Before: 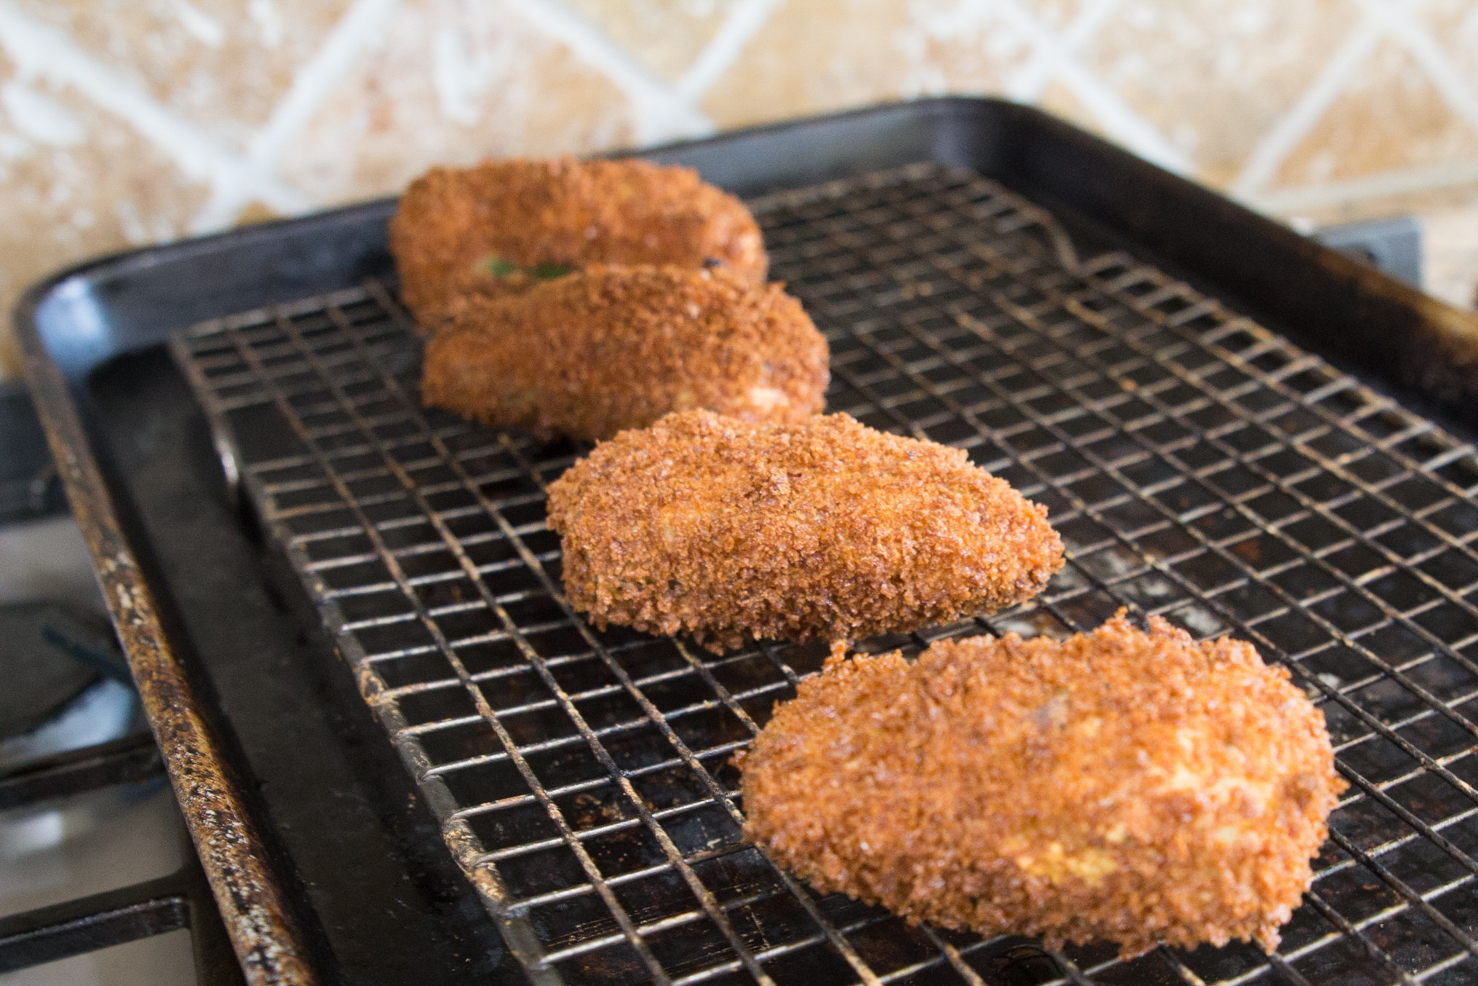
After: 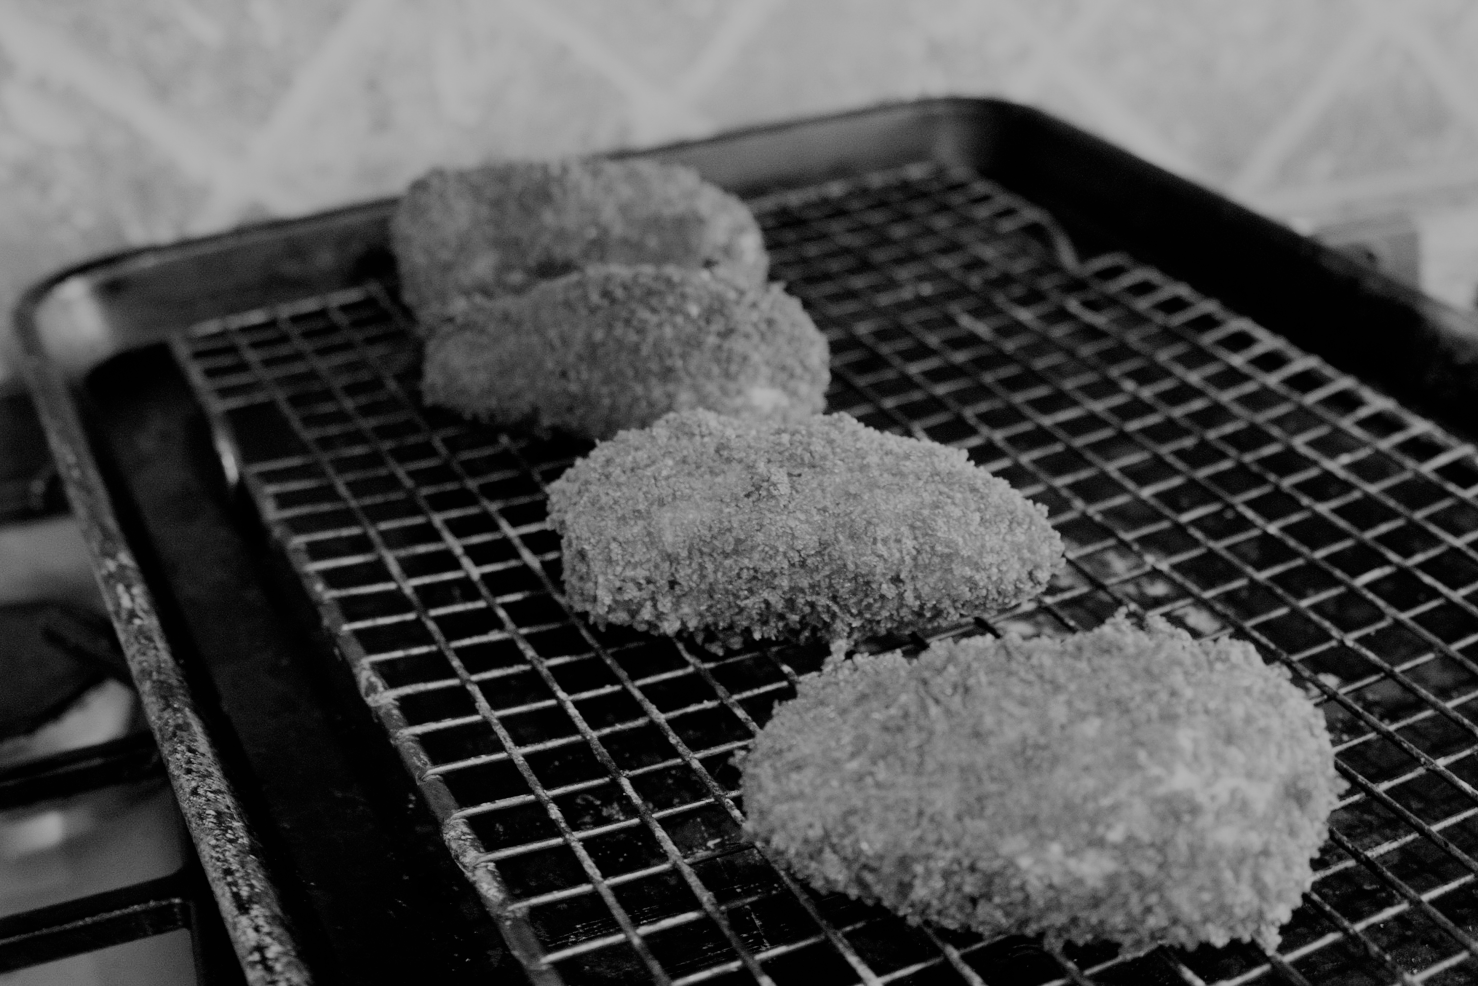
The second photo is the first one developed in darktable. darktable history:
monochrome: on, module defaults
filmic rgb: black relative exposure -6.15 EV, white relative exposure 6.96 EV, hardness 2.23, color science v6 (2022)
exposure: exposure -0.492 EV, compensate highlight preservation false
